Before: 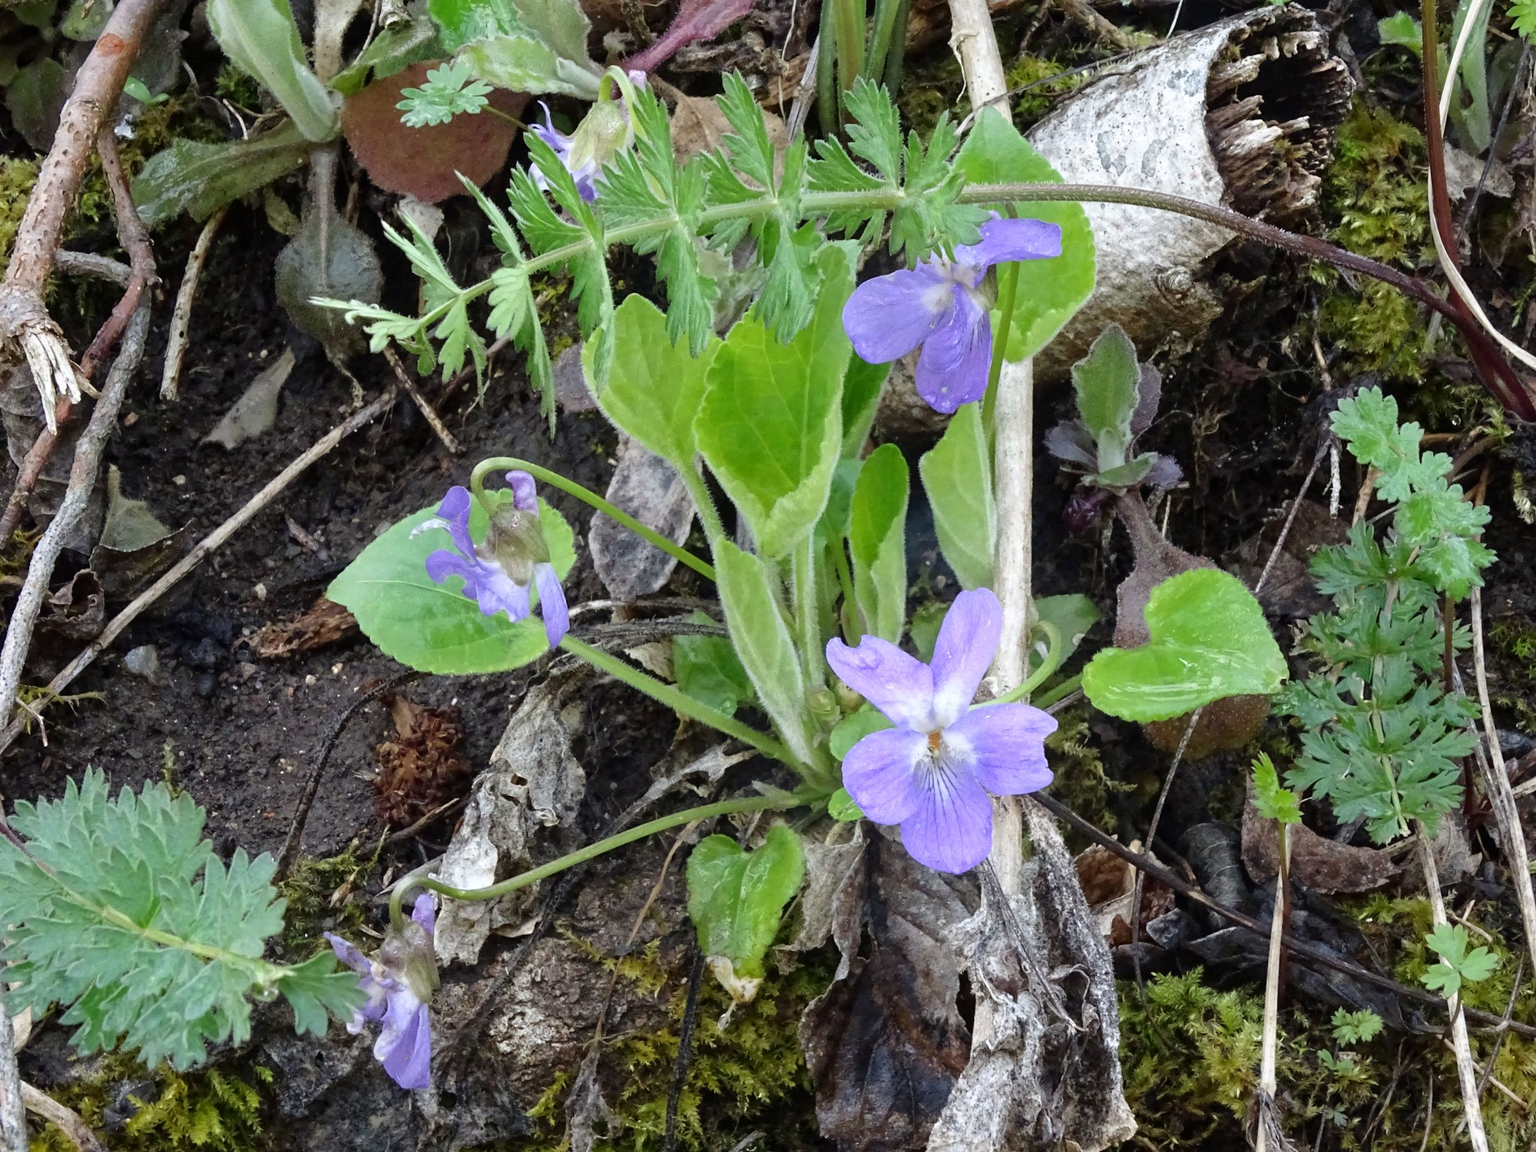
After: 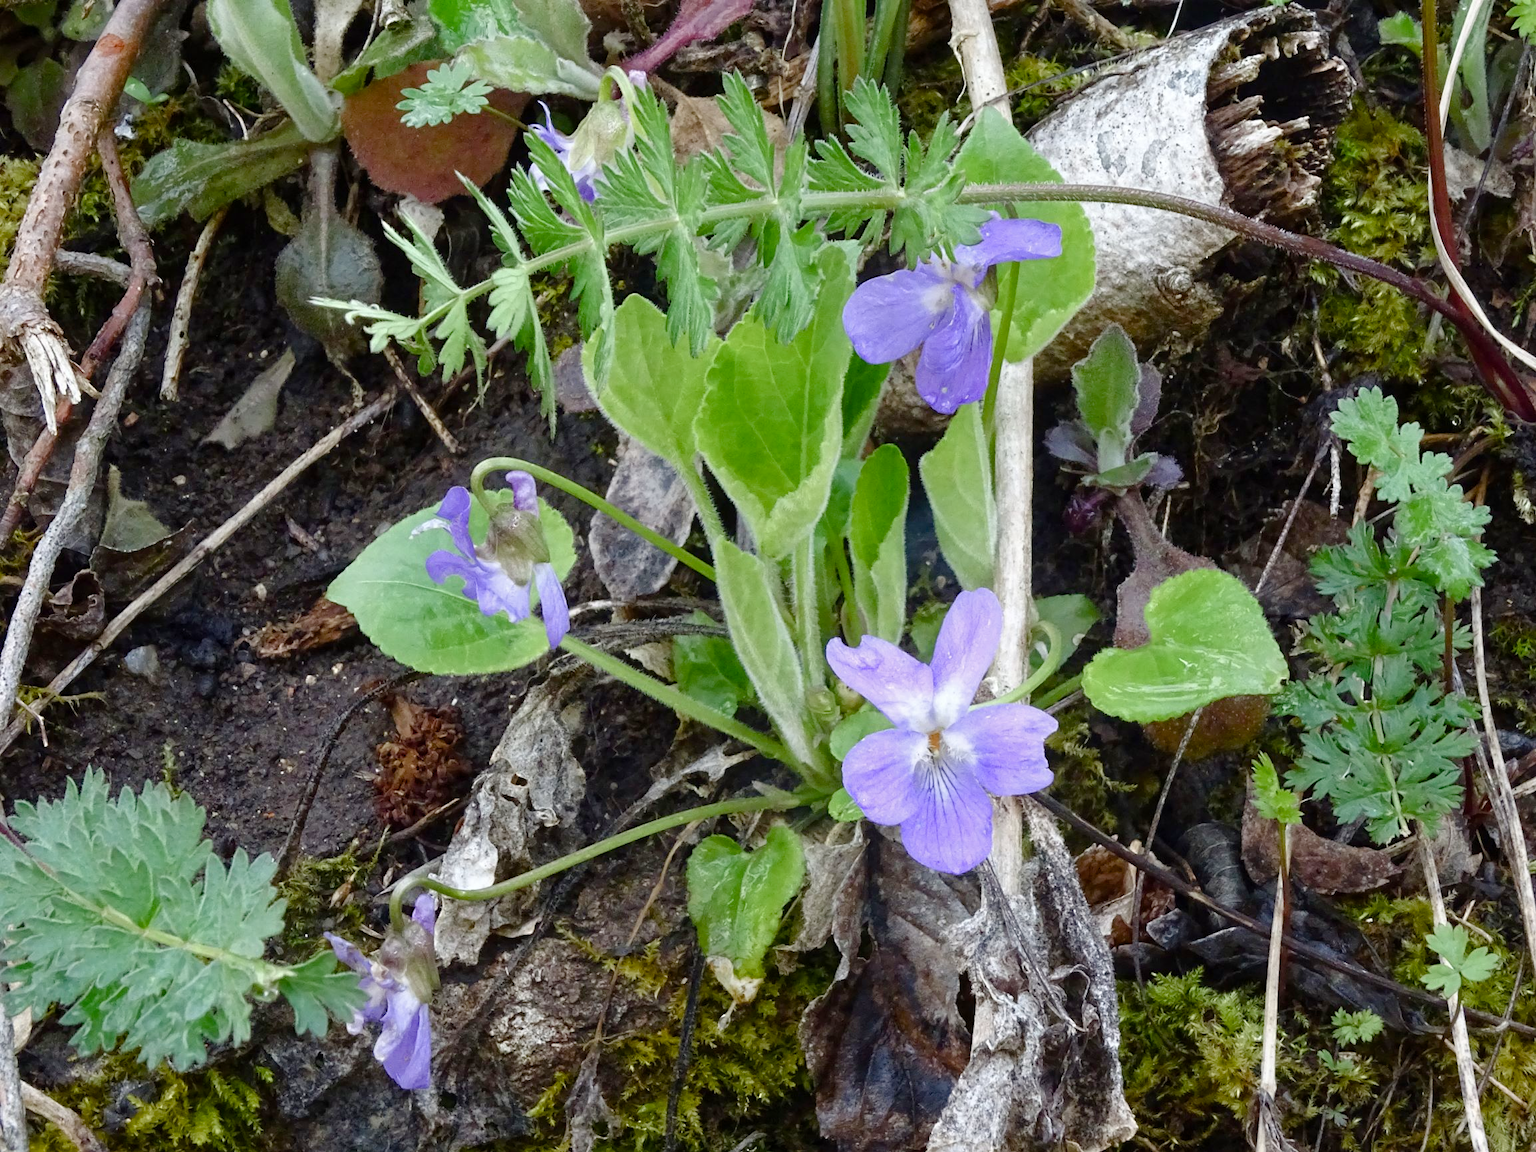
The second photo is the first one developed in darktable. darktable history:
color balance rgb: perceptual saturation grading › global saturation 20%, perceptual saturation grading › highlights -50.277%, perceptual saturation grading › shadows 30.905%, global vibrance 20%
